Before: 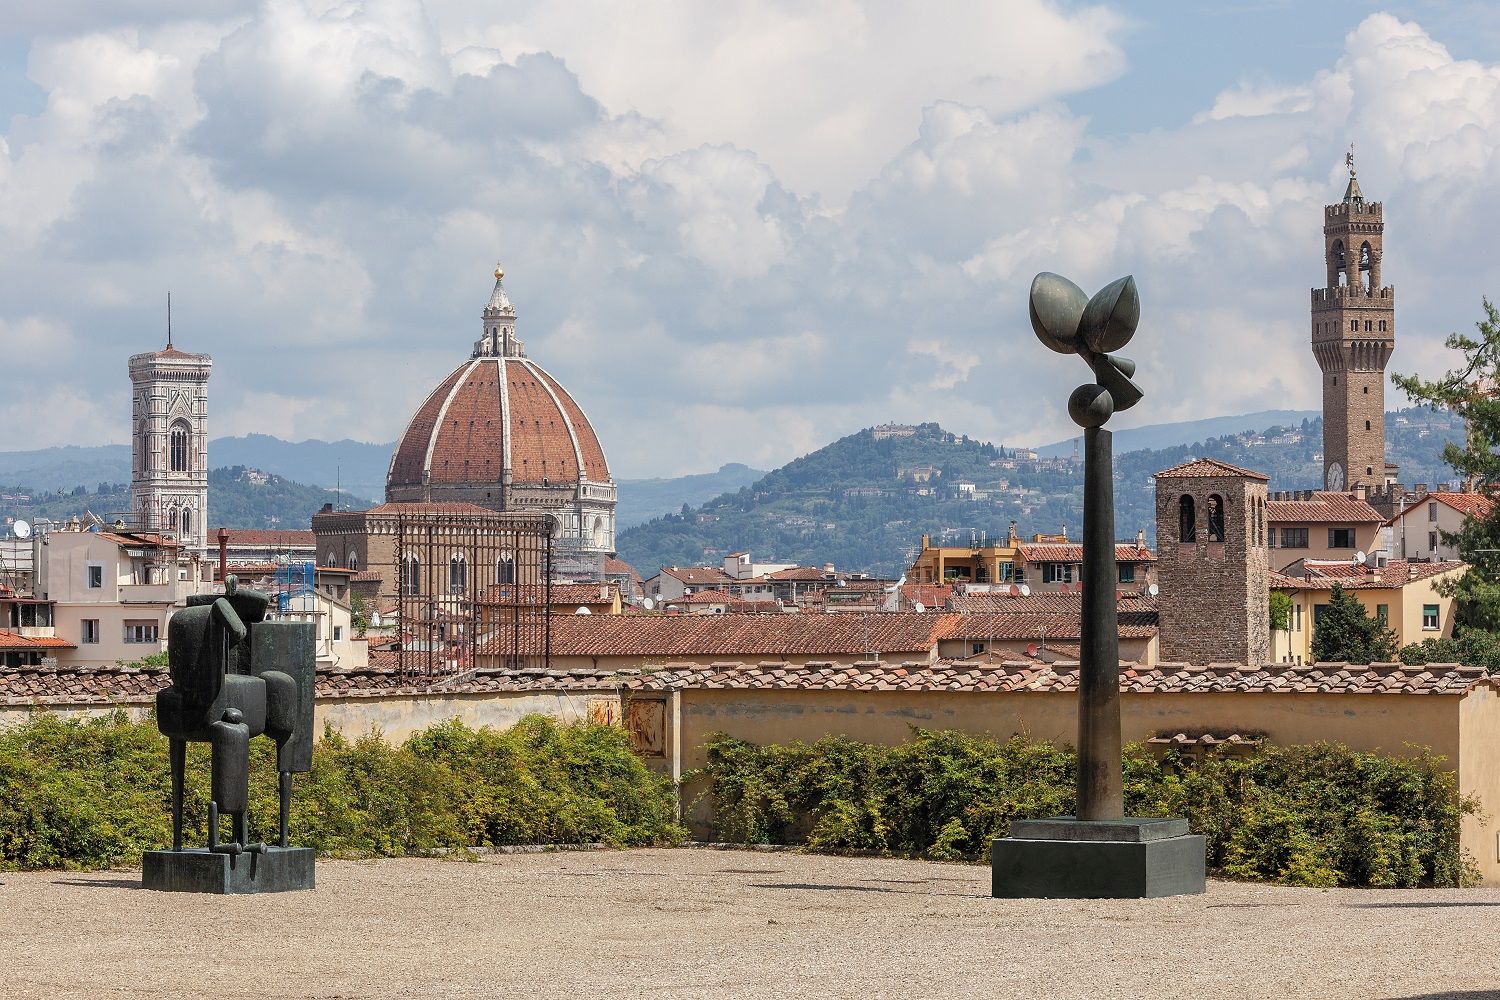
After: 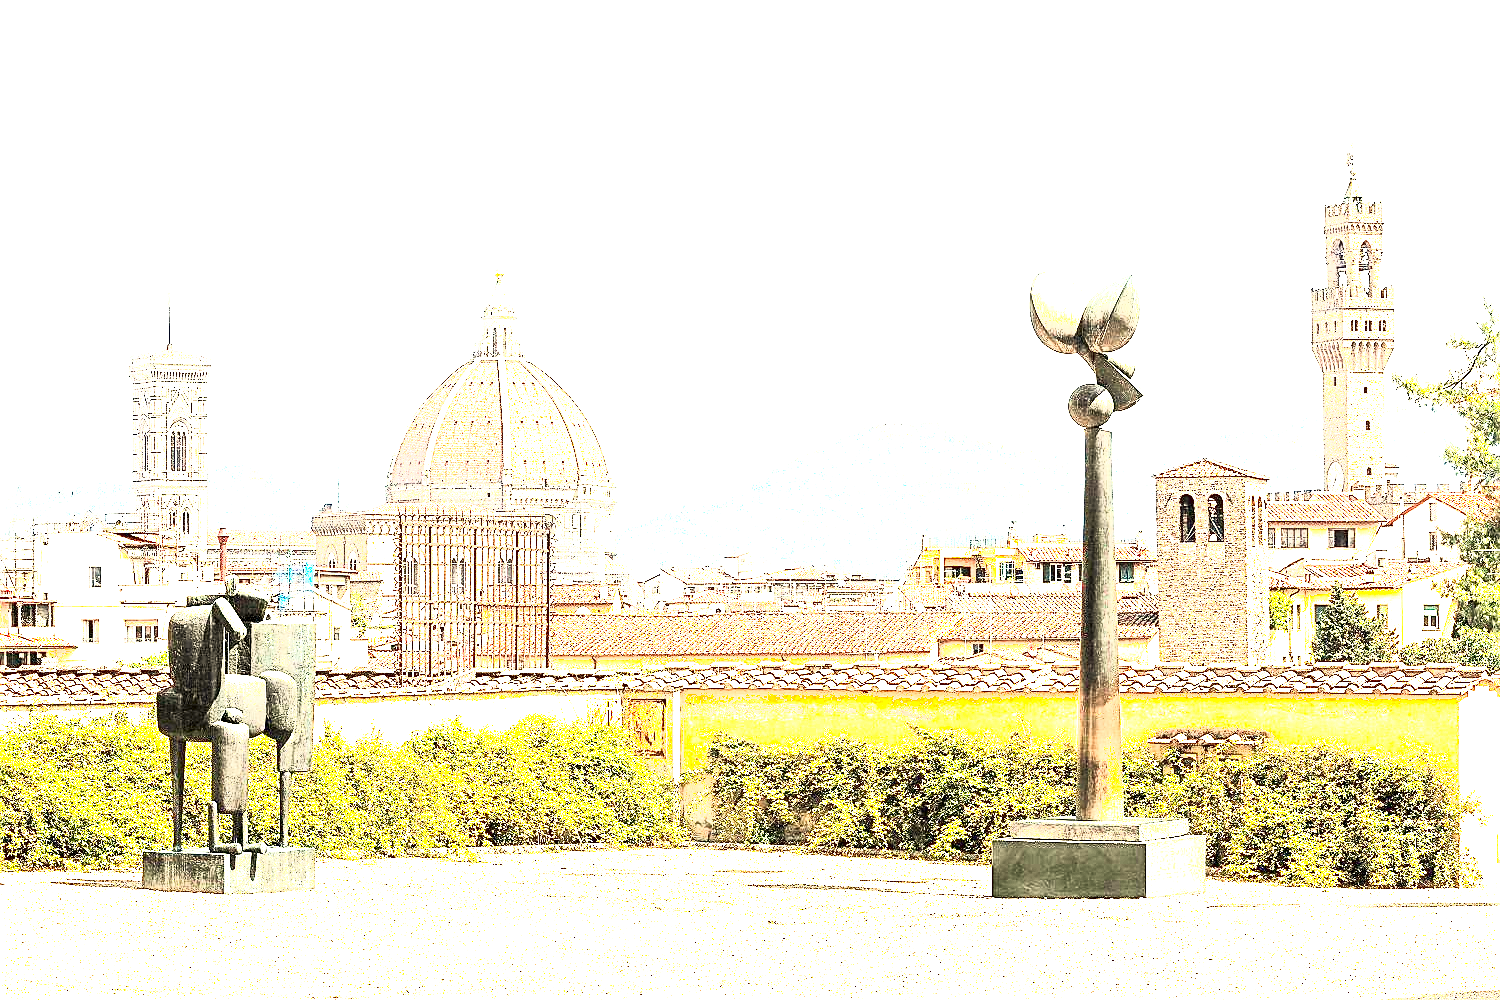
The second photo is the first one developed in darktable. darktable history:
exposure: black level correction 0.001, exposure 2.607 EV, compensate exposure bias true, compensate highlight preservation false
sharpen: on, module defaults
white balance: red 1.08, blue 0.791
shadows and highlights: shadows -62.32, white point adjustment -5.22, highlights 61.59
